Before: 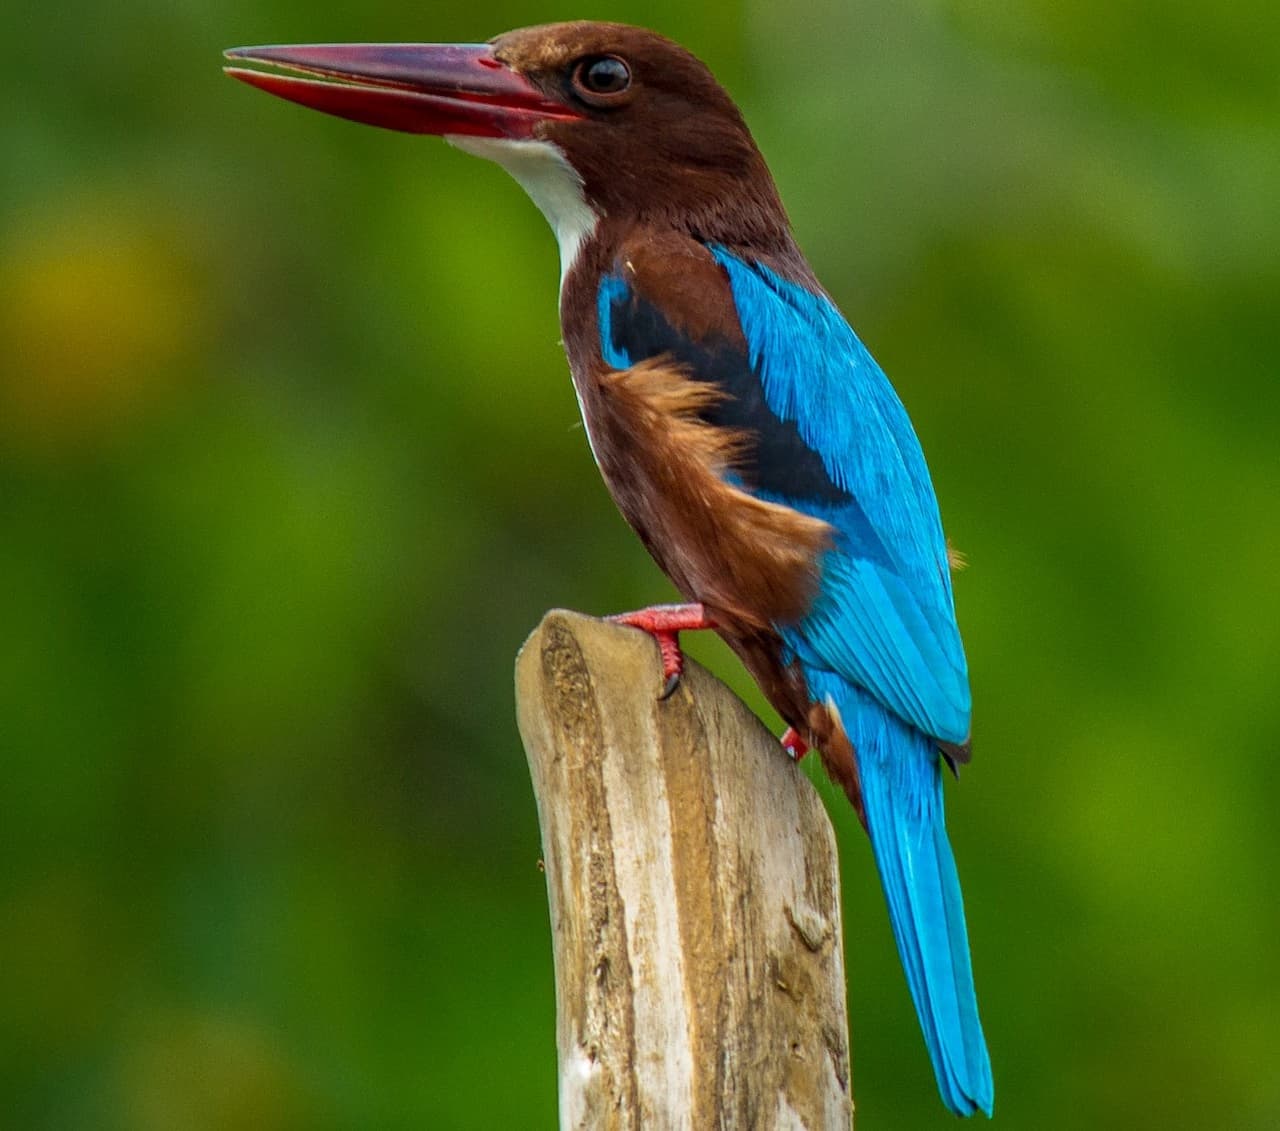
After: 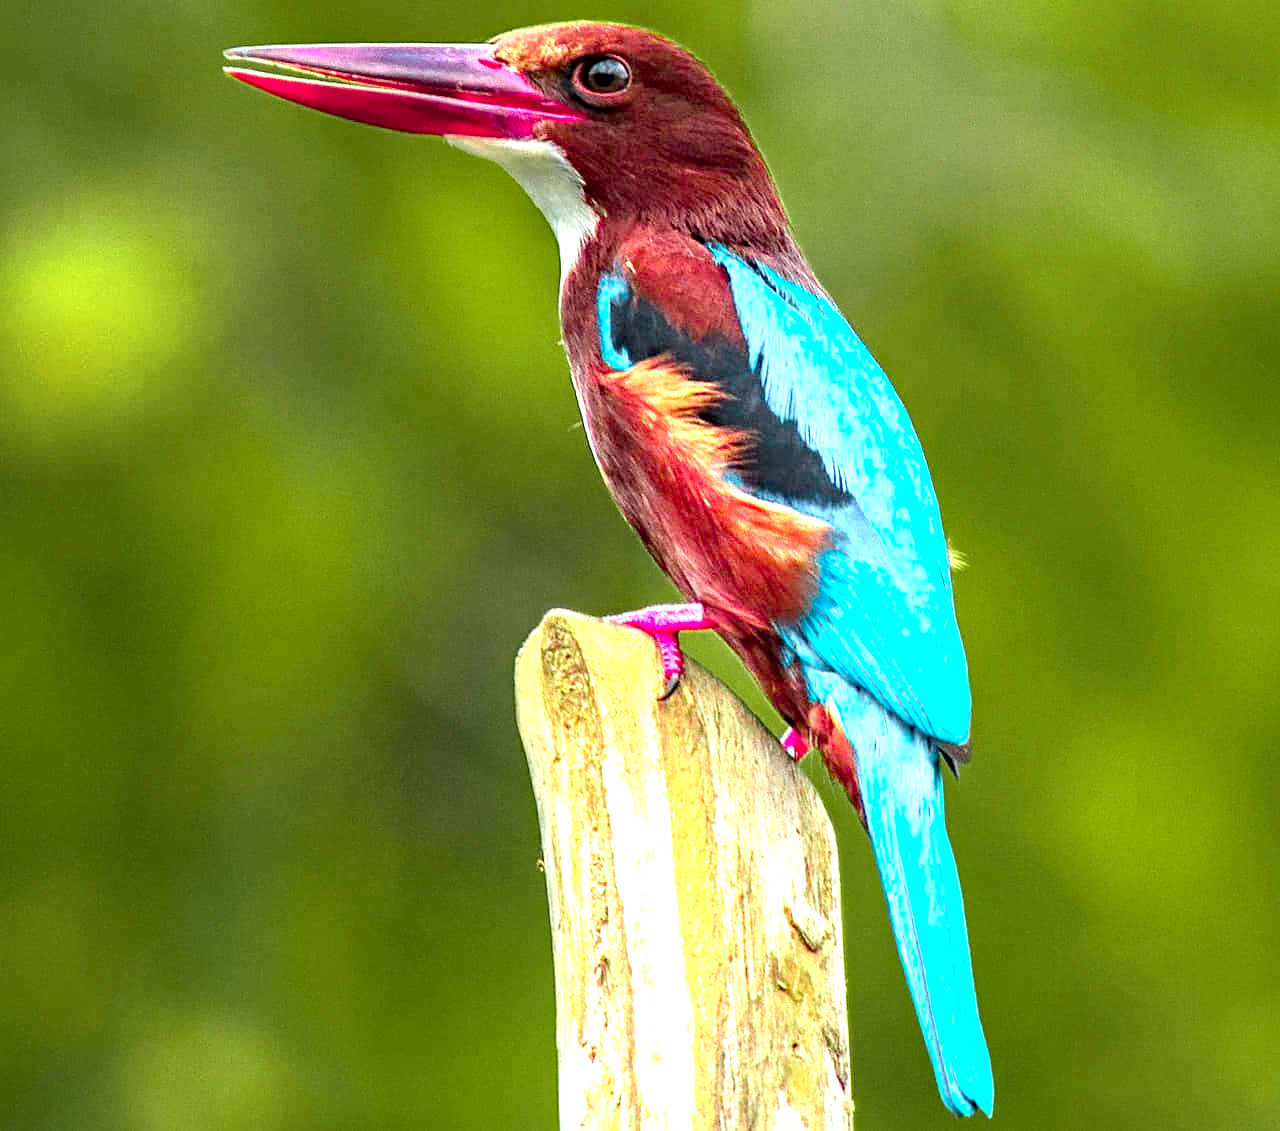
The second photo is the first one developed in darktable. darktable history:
tone equalizer: on, module defaults
color zones: curves: ch0 [(0, 0.533) (0.126, 0.533) (0.234, 0.533) (0.368, 0.357) (0.5, 0.5) (0.625, 0.5) (0.74, 0.637) (0.875, 0.5)]; ch1 [(0.004, 0.708) (0.129, 0.662) (0.25, 0.5) (0.375, 0.331) (0.496, 0.396) (0.625, 0.649) (0.739, 0.26) (0.875, 0.5) (1, 0.478)]; ch2 [(0, 0.409) (0.132, 0.403) (0.236, 0.558) (0.379, 0.448) (0.5, 0.5) (0.625, 0.5) (0.691, 0.39) (0.875, 0.5)]
white balance: red 0.988, blue 1.017
haze removal: adaptive false
exposure: black level correction 0.001, exposure 1.822 EV, compensate exposure bias true, compensate highlight preservation false
sharpen: on, module defaults
shadows and highlights: radius 93.07, shadows -14.46, white point adjustment 0.23, highlights 31.48, compress 48.23%, highlights color adjustment 52.79%, soften with gaussian
